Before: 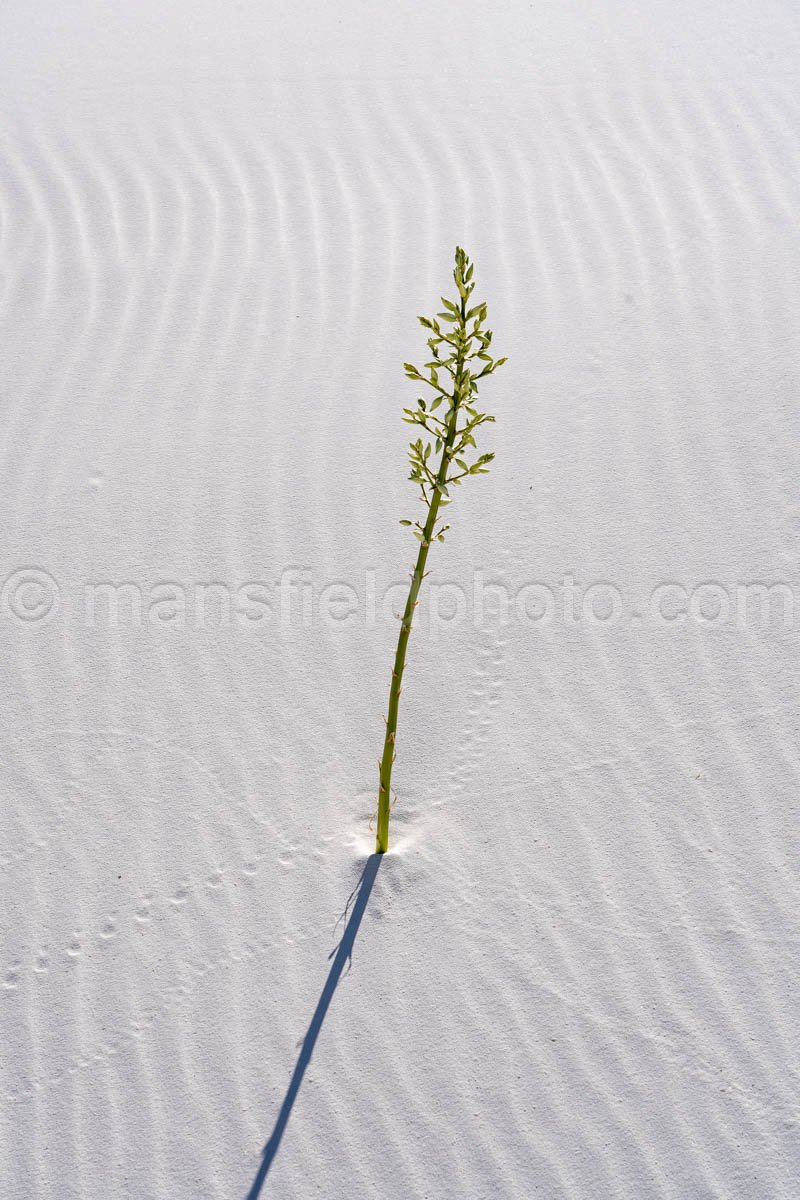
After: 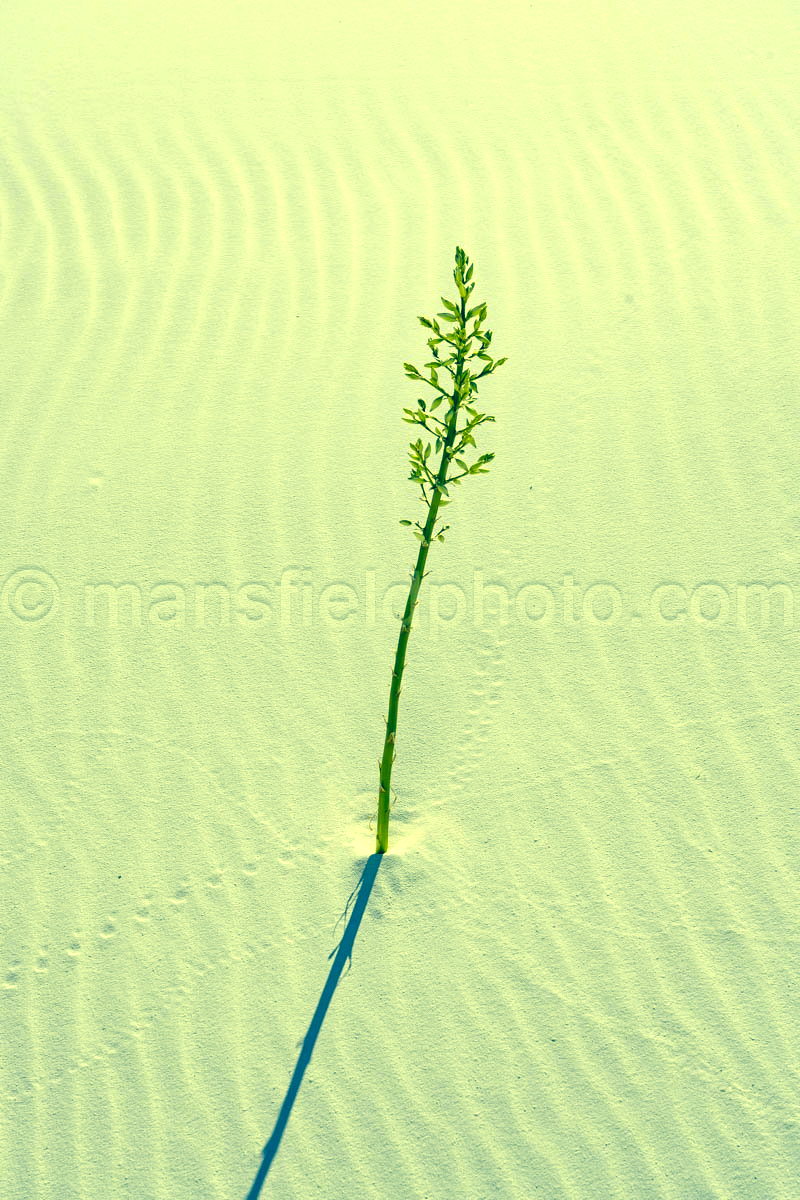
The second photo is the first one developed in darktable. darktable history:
color correction: highlights a* -15.58, highlights b* 40, shadows a* -40, shadows b* -26.18
exposure: black level correction 0, exposure 0.4 EV, compensate exposure bias true, compensate highlight preservation false
